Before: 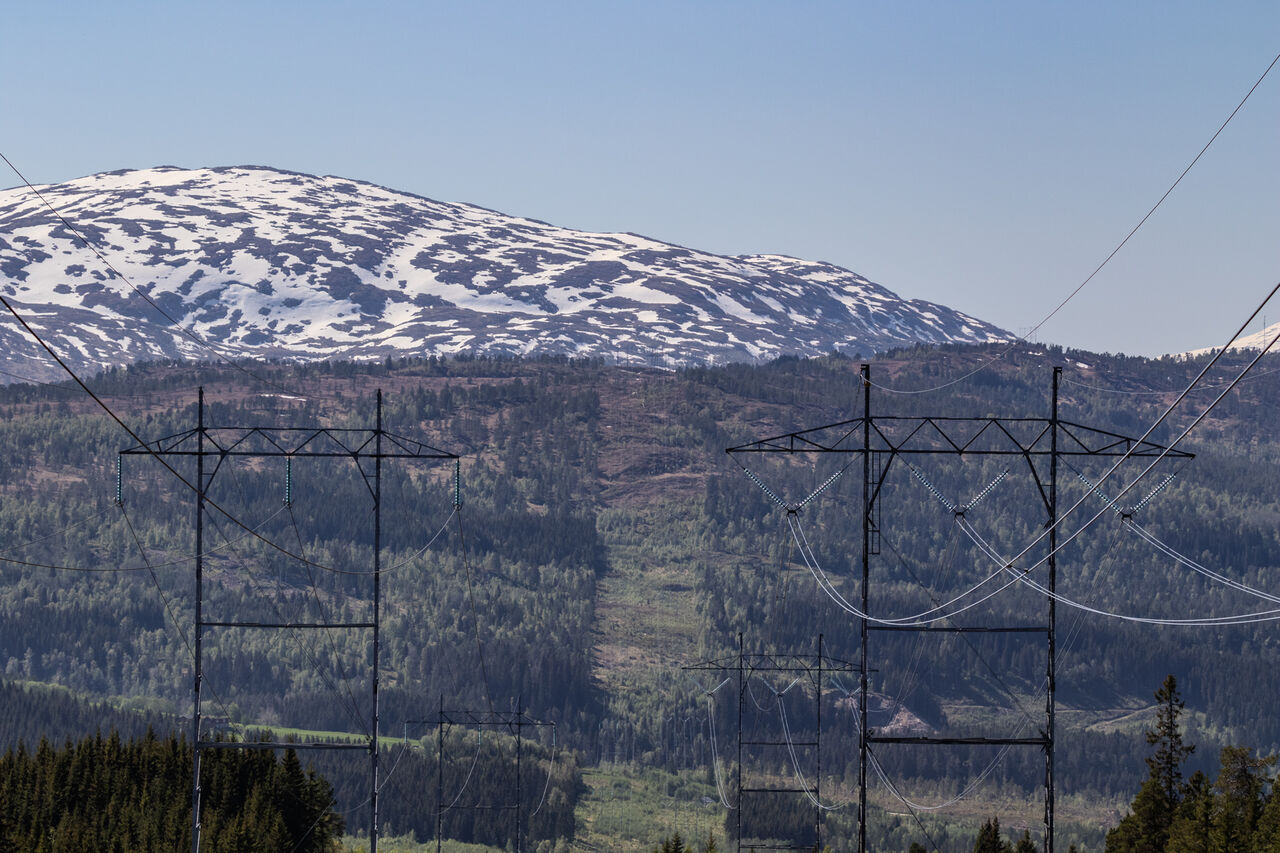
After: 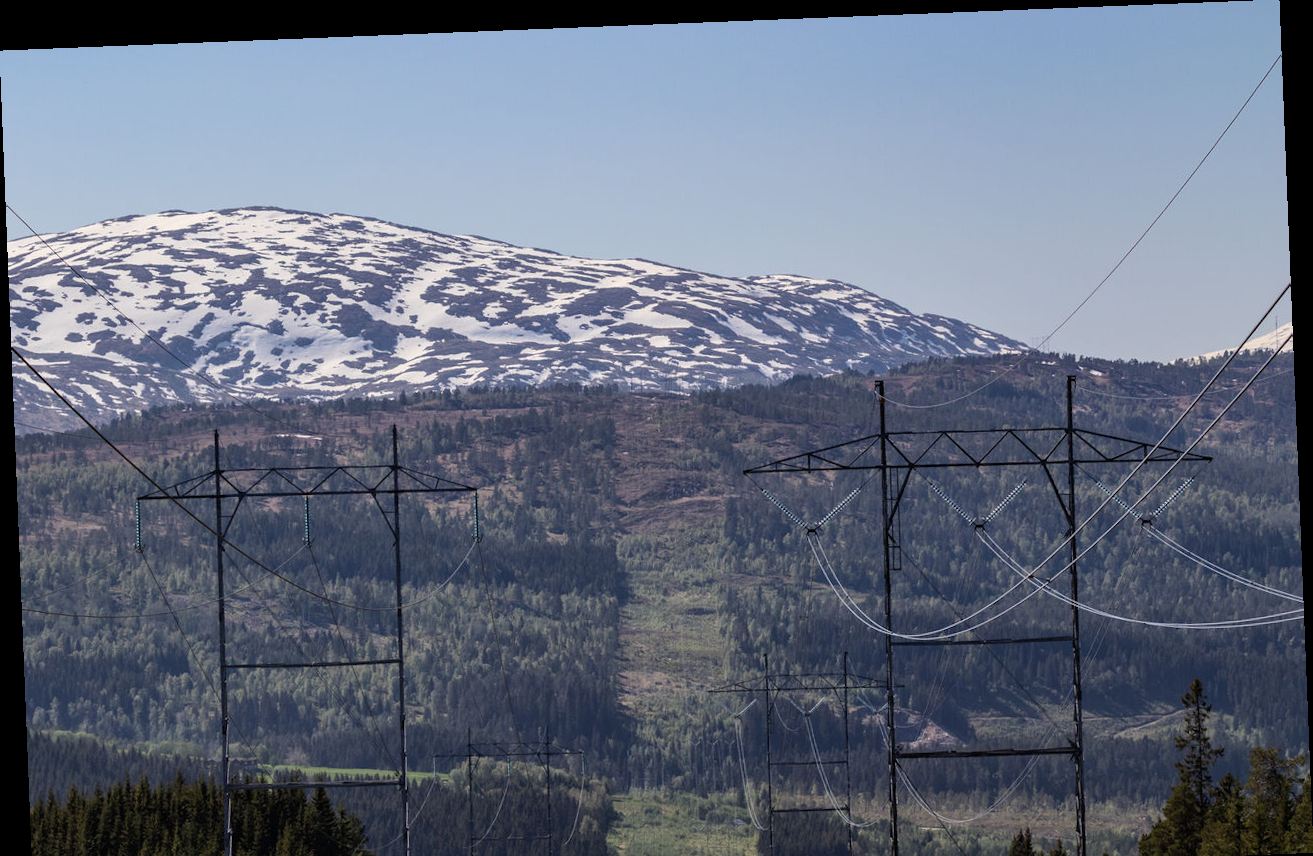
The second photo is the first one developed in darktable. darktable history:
crop and rotate: top 0%, bottom 5.097%
rotate and perspective: rotation -2.29°, automatic cropping off
